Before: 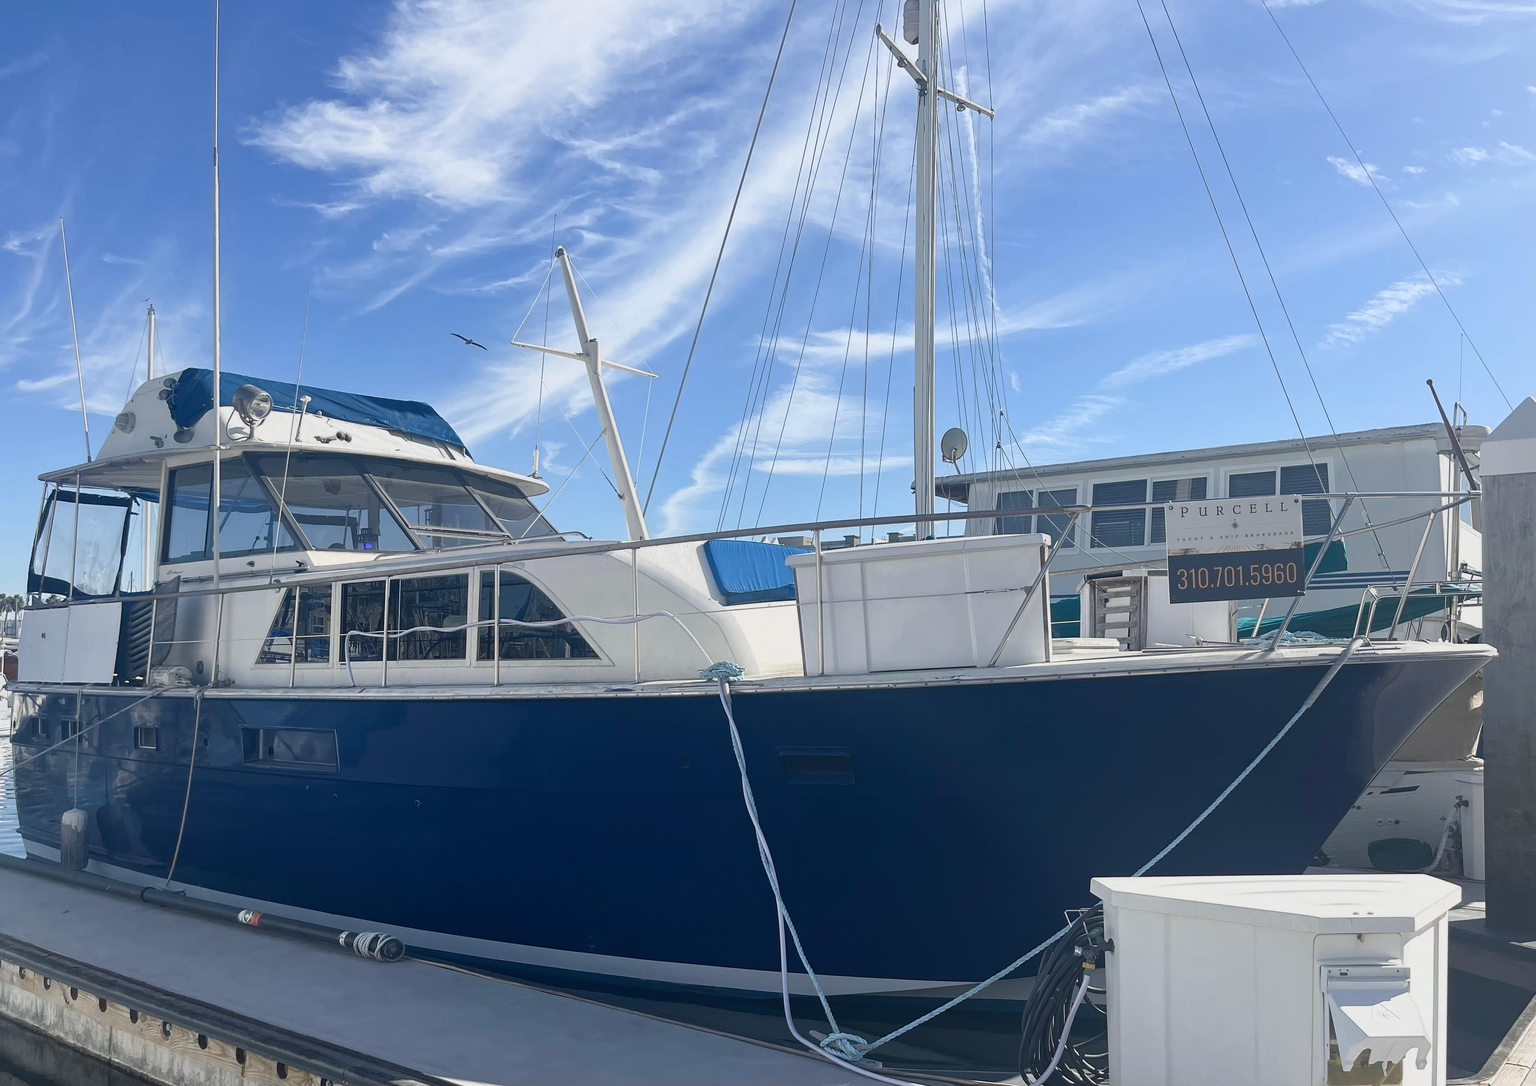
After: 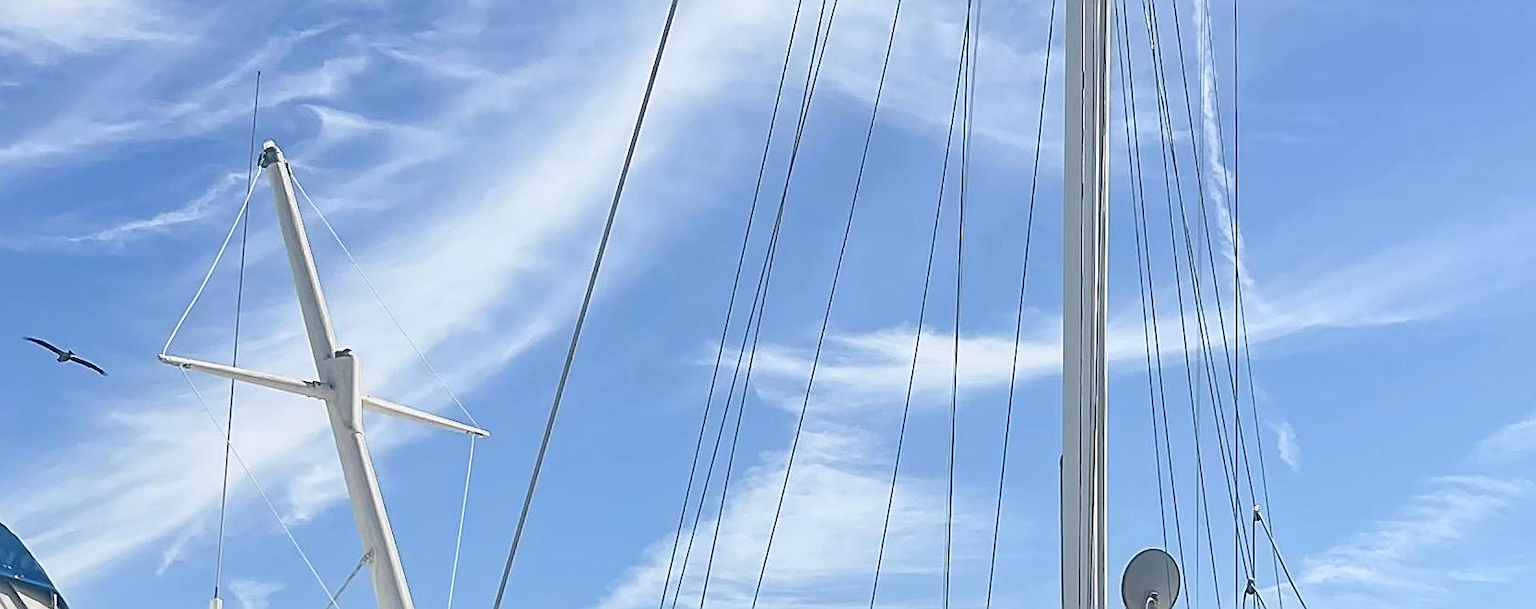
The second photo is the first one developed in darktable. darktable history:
local contrast: highlights 100%, shadows 100%, detail 120%, midtone range 0.2
crop: left 28.64%, top 16.832%, right 26.637%, bottom 58.055%
sharpen: on, module defaults
